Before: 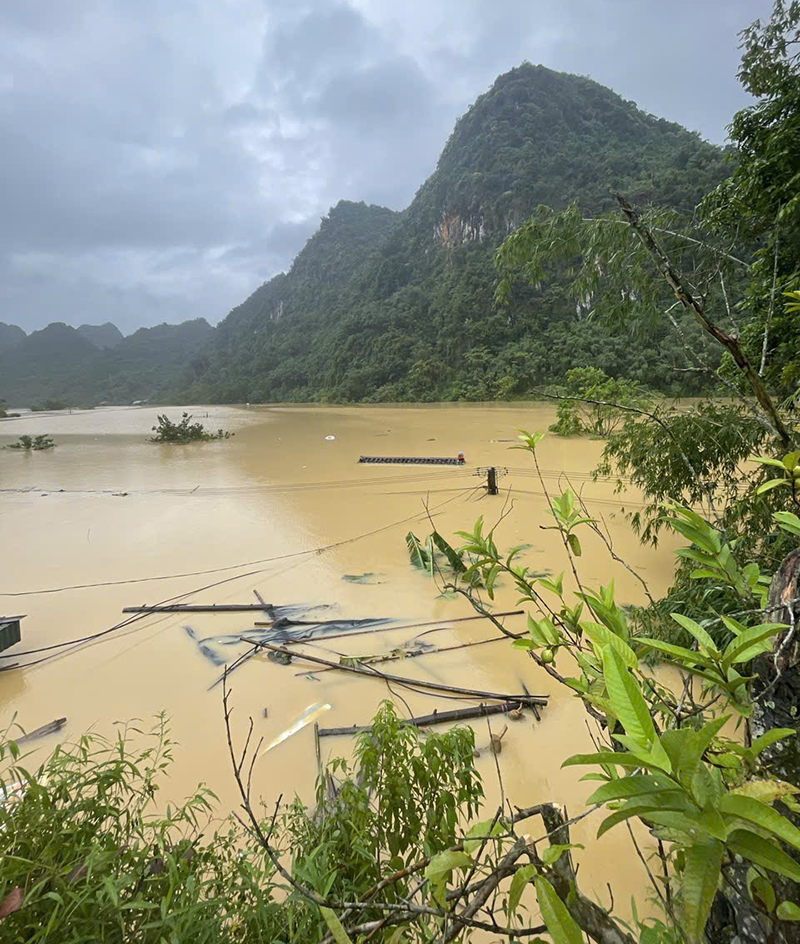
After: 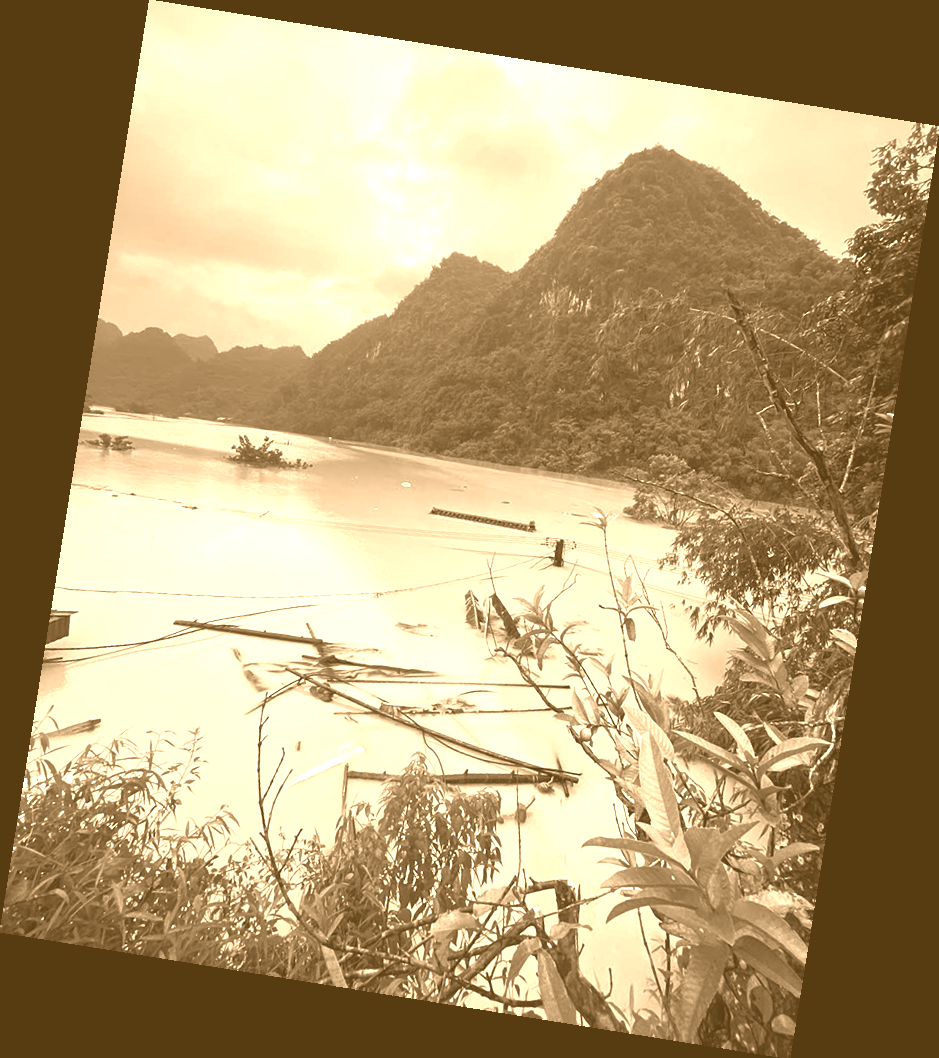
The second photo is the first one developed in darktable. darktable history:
rotate and perspective: rotation 9.12°, automatic cropping off
color balance rgb: perceptual saturation grading › highlights -31.88%, perceptual saturation grading › mid-tones 5.8%, perceptual saturation grading › shadows 18.12%, perceptual brilliance grading › highlights 3.62%, perceptual brilliance grading › mid-tones -18.12%, perceptual brilliance grading › shadows -41.3%
colorize: hue 28.8°, source mix 100%
color correction: highlights a* 17.03, highlights b* 0.205, shadows a* -15.38, shadows b* -14.56, saturation 1.5
